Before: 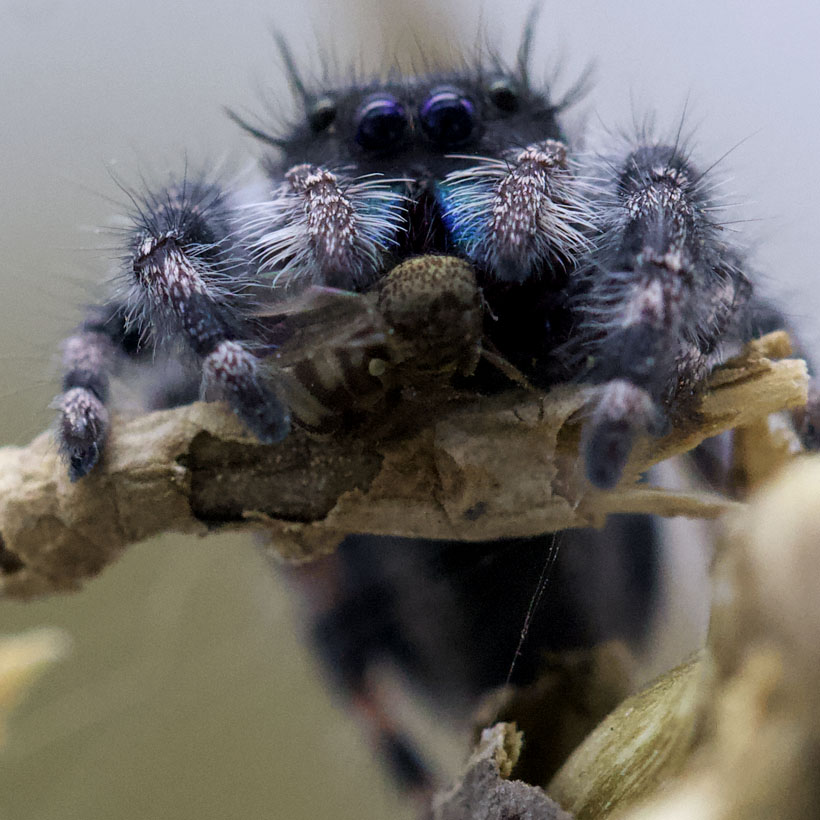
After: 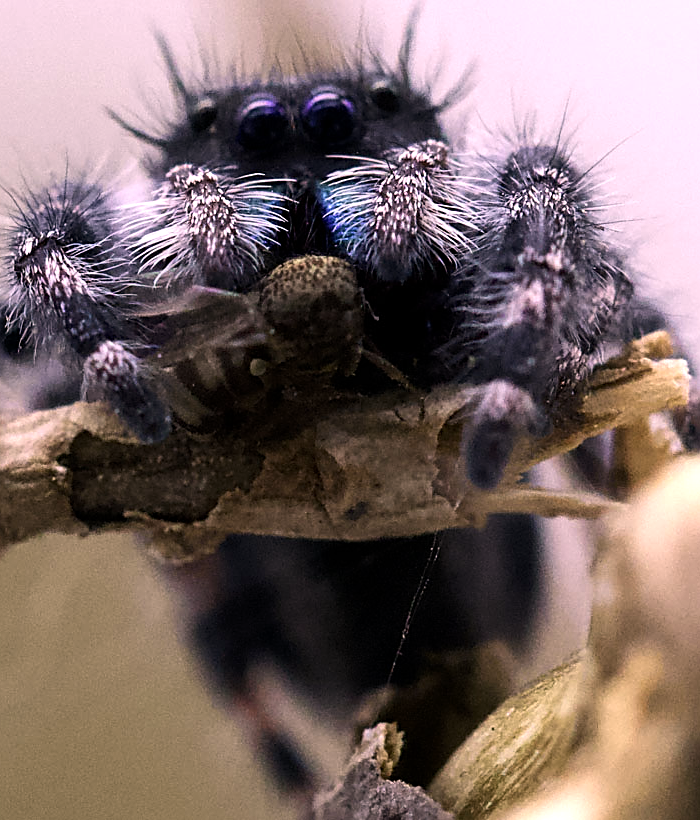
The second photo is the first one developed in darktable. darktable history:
crop and rotate: left 14.59%
tone equalizer: -8 EV -0.776 EV, -7 EV -0.708 EV, -6 EV -0.614 EV, -5 EV -0.388 EV, -3 EV 0.381 EV, -2 EV 0.6 EV, -1 EV 0.678 EV, +0 EV 0.749 EV, edges refinement/feathering 500, mask exposure compensation -1.57 EV, preserve details no
color correction: highlights a* 14.51, highlights b* 4.84
sharpen: on, module defaults
